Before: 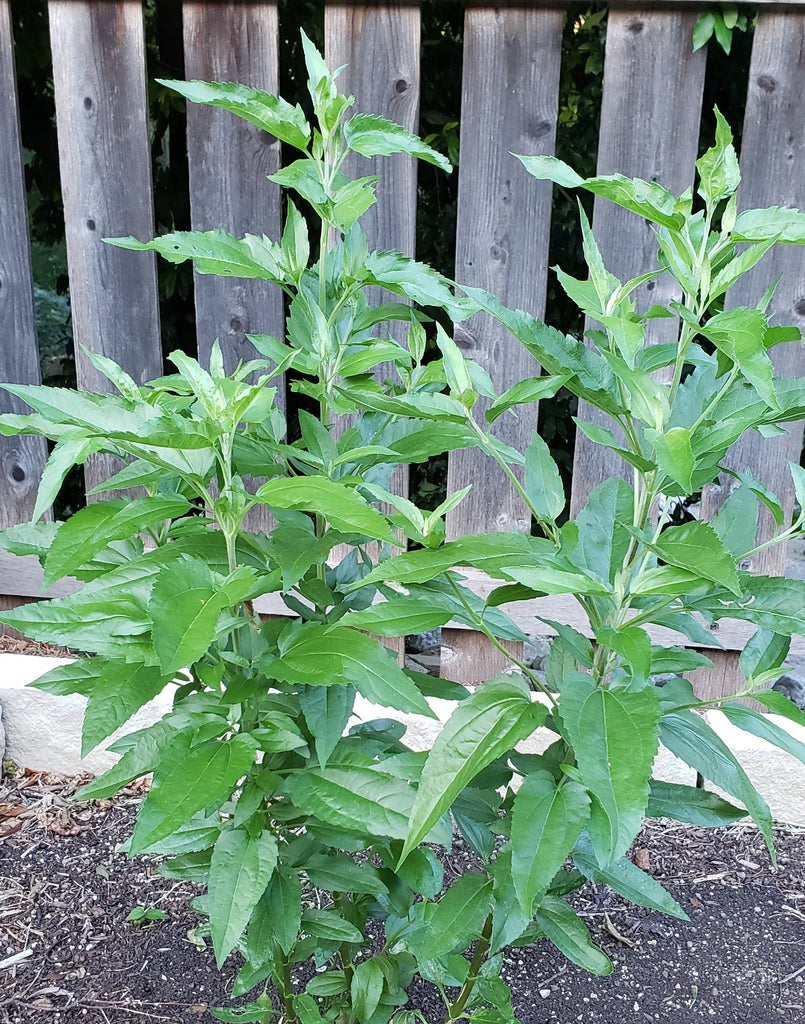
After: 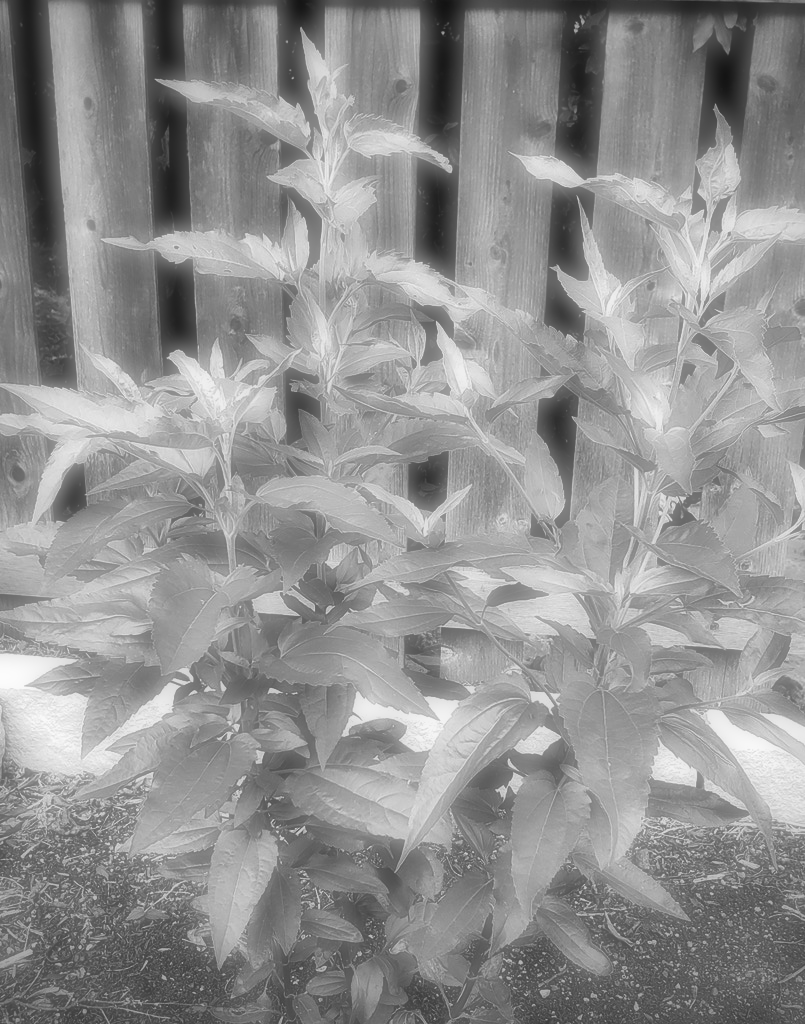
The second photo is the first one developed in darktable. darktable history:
velvia: strength 17%
shadows and highlights: soften with gaussian
local contrast: mode bilateral grid, contrast 20, coarseness 50, detail 120%, midtone range 0.2
soften "1": on, module defaults | blend: blend mode normal, opacity 81%; mask: uniform (no mask)
color correction: highlights a* 0.162, highlights b* 29.53, shadows a* -0.162, shadows b* 21.09
monochrome: a -3.63, b -0.465
vignetting: fall-off start 88.53%, fall-off radius 44.2%, saturation 0.376, width/height ratio 1.161
